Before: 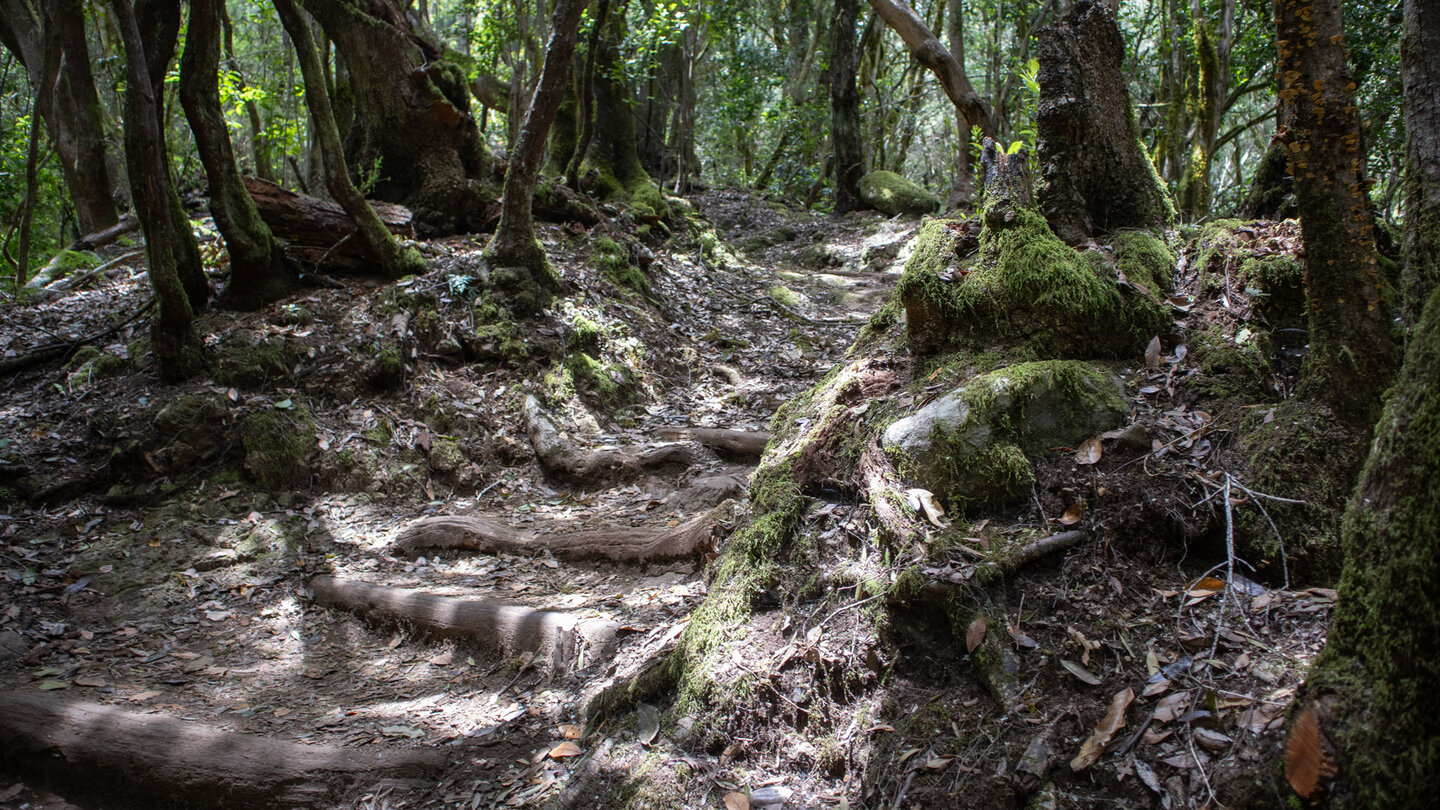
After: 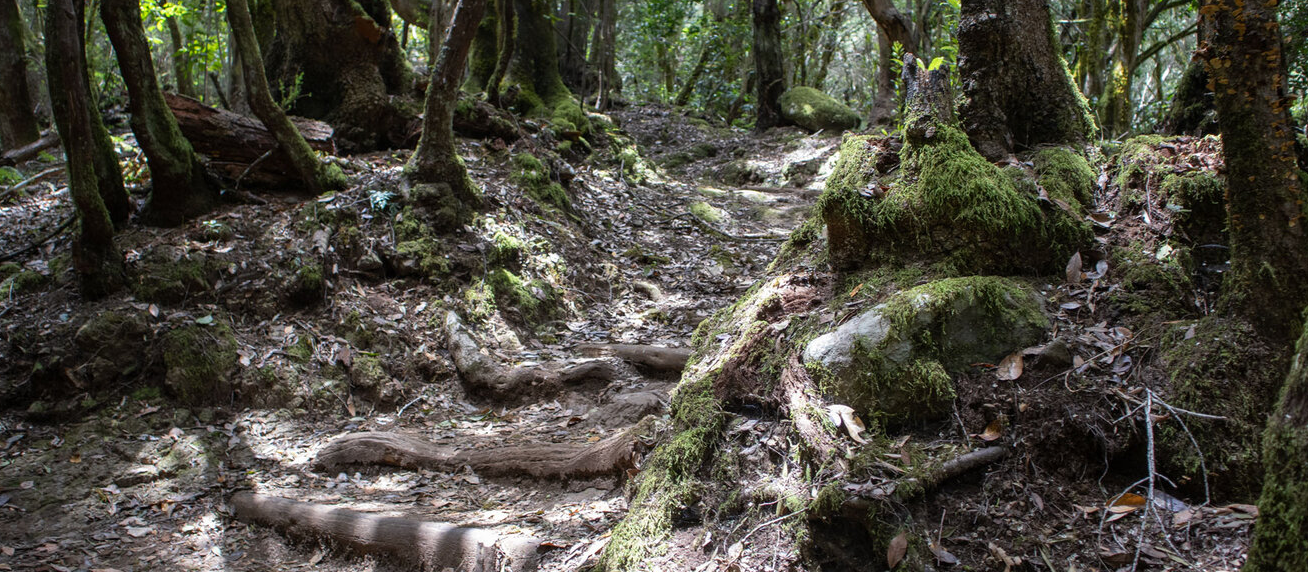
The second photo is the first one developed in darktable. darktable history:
crop: left 5.514%, top 10.371%, right 3.588%, bottom 18.97%
